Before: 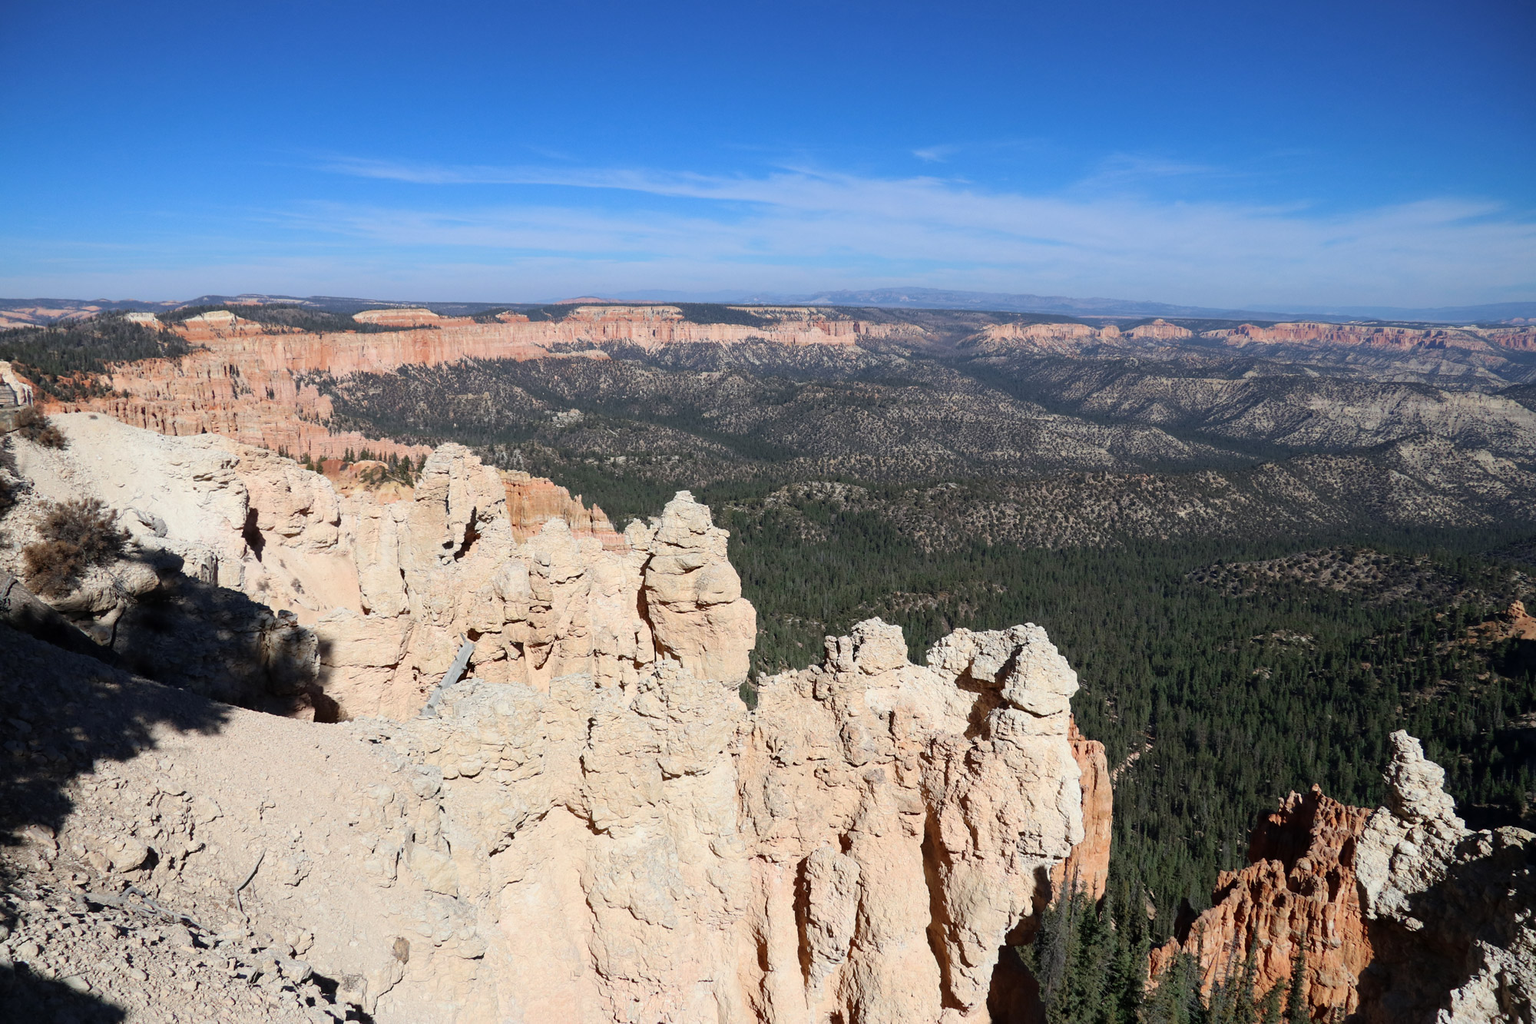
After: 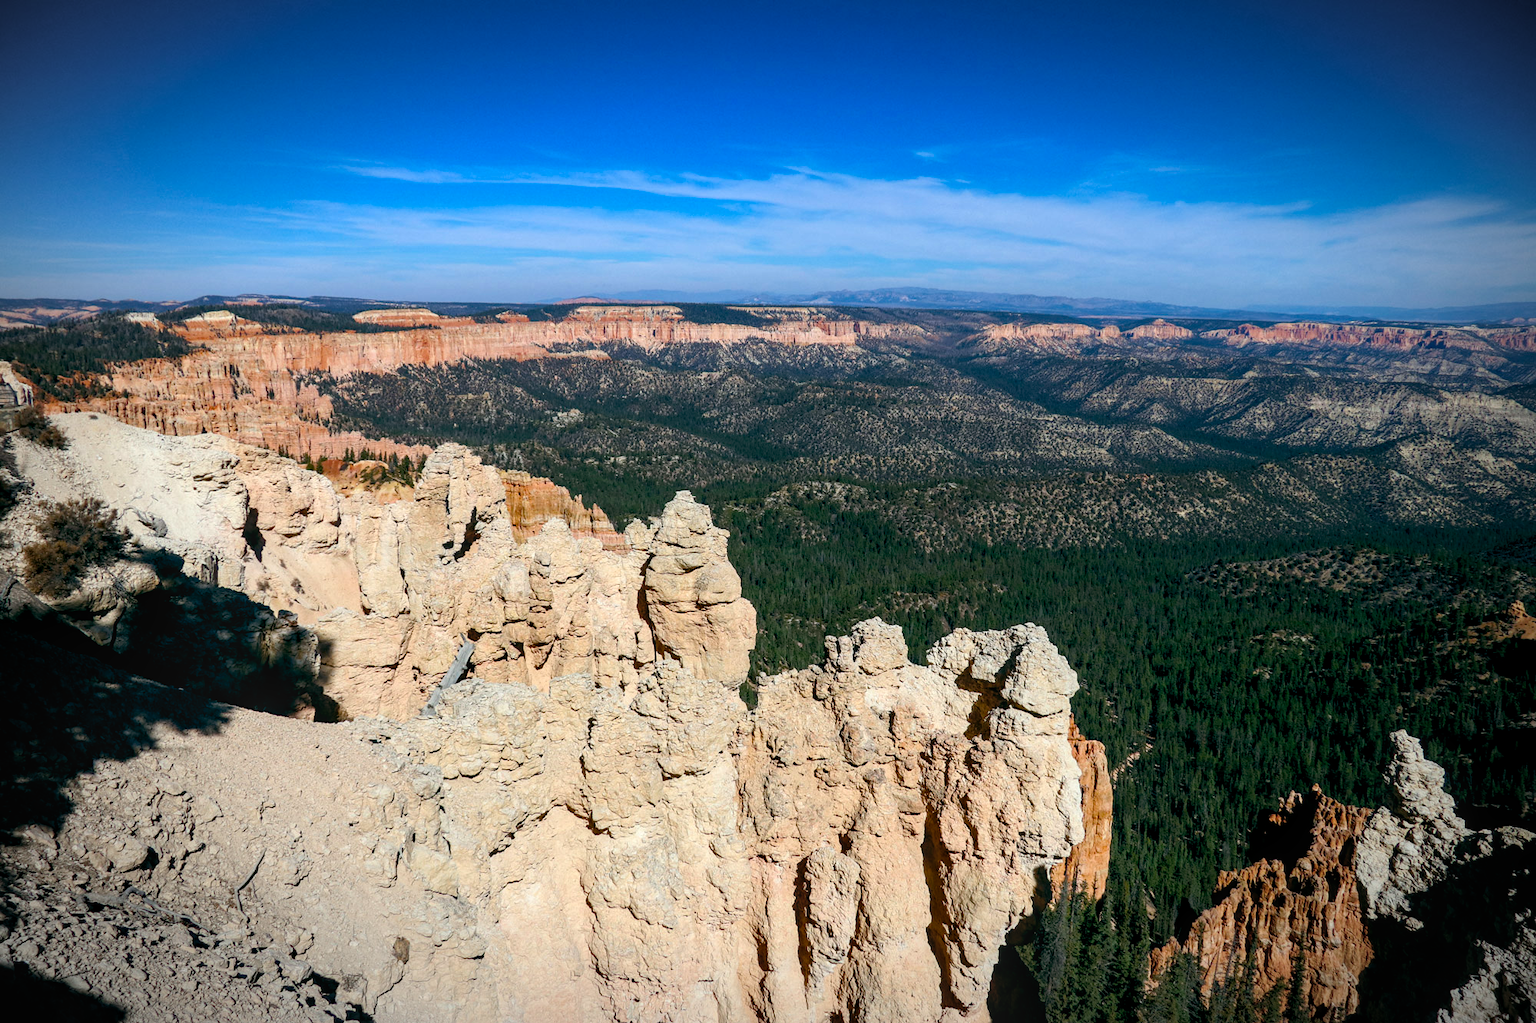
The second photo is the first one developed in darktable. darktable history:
color balance rgb: global offset › luminance -0.313%, global offset › chroma 0.105%, global offset › hue 166.47°, perceptual saturation grading › global saturation 40.823%, perceptual saturation grading › highlights -24.864%, perceptual saturation grading › mid-tones 35.536%, perceptual saturation grading › shadows 35.608%, perceptual brilliance grading › global brilliance 15.487%, perceptual brilliance grading › shadows -35.249%, global vibrance 14.496%
vignetting: fall-off start 80.89%, fall-off radius 61.84%, brightness -0.704, saturation -0.488, automatic ratio true, width/height ratio 1.42, unbound false
local contrast: on, module defaults
exposure: exposure -0.387 EV, compensate highlight preservation false
